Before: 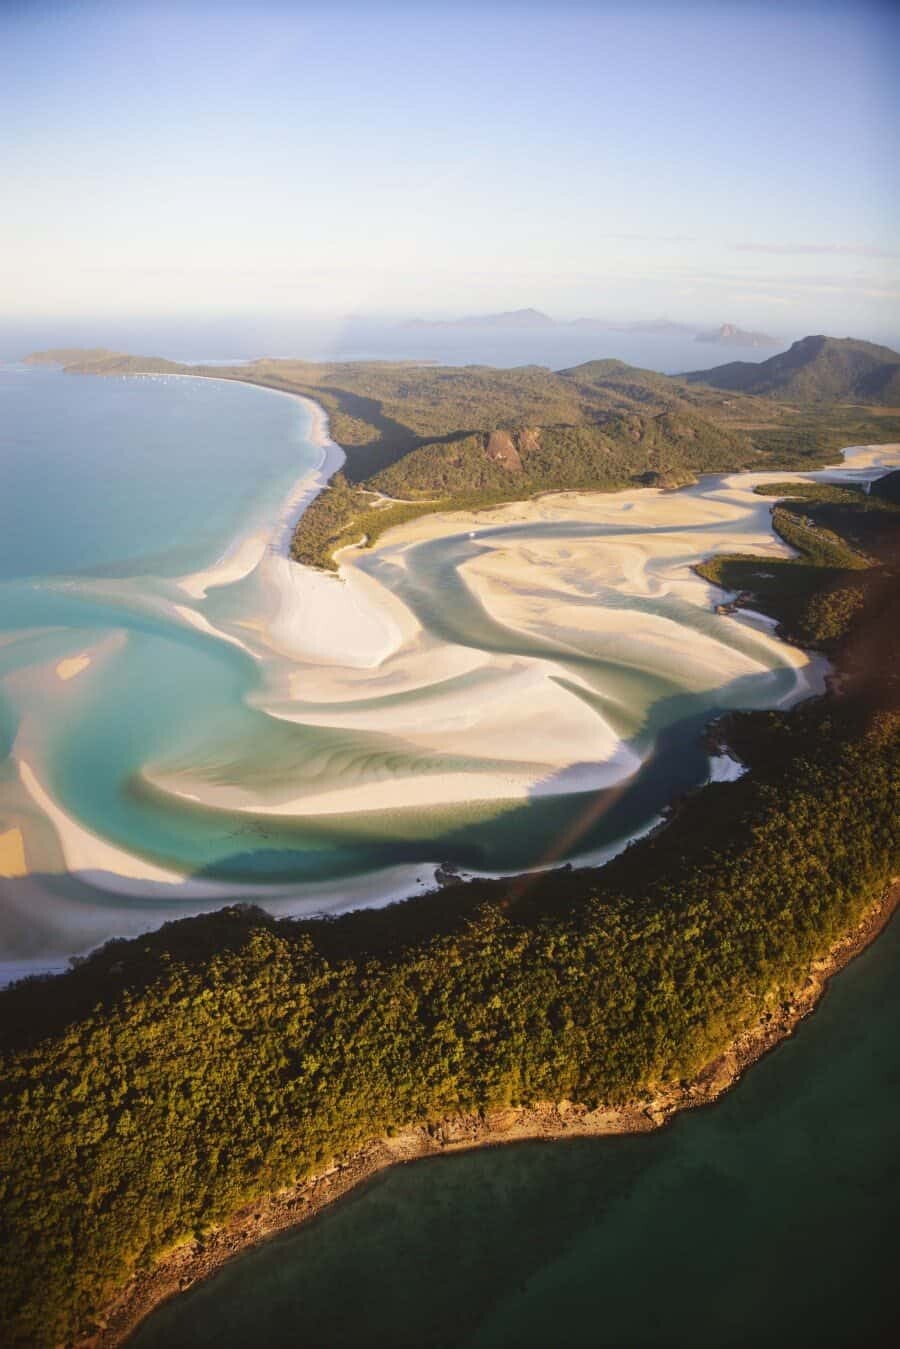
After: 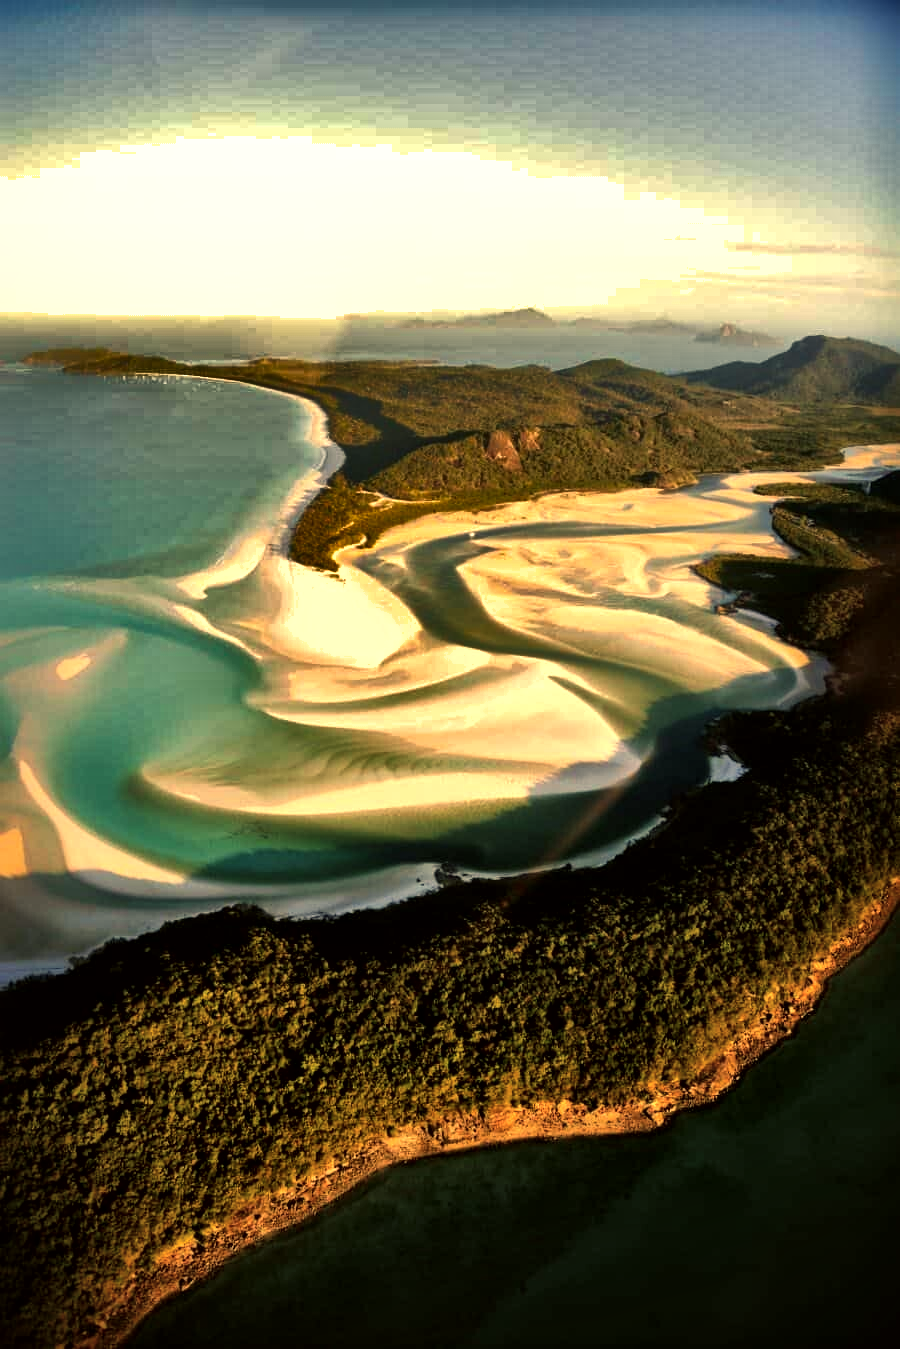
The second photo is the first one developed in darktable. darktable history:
local contrast: mode bilateral grid, contrast 20, coarseness 50, detail 148%, midtone range 0.2
color balance: mode lift, gamma, gain (sRGB), lift [1.014, 0.966, 0.918, 0.87], gamma [0.86, 0.734, 0.918, 0.976], gain [1.063, 1.13, 1.063, 0.86]
shadows and highlights: shadows 20.91, highlights -82.73, soften with gaussian
